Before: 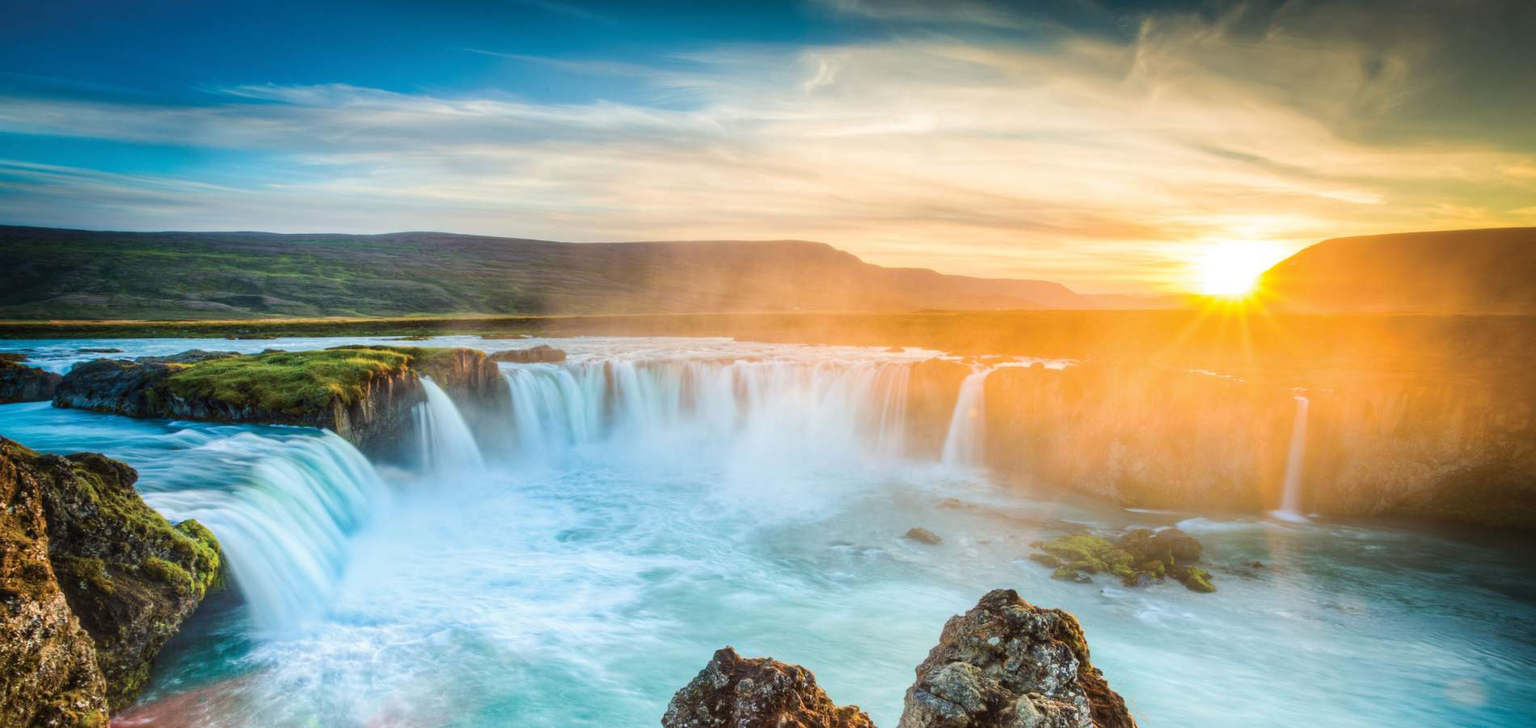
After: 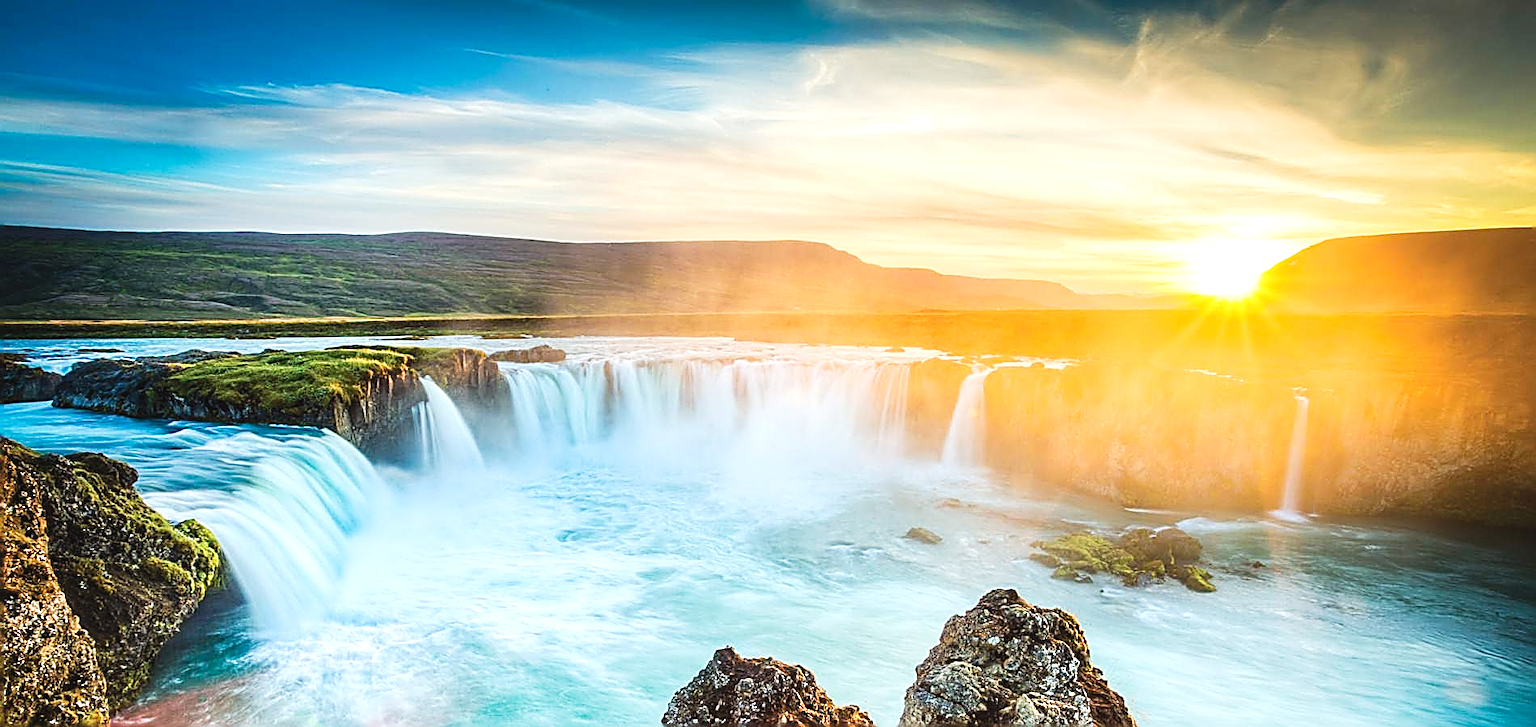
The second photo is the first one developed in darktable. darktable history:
tone equalizer: mask exposure compensation -0.505 EV
tone curve: curves: ch0 [(0, 0.036) (0.119, 0.115) (0.461, 0.479) (0.715, 0.767) (0.817, 0.865) (1, 0.998)]; ch1 [(0, 0) (0.377, 0.416) (0.44, 0.461) (0.487, 0.49) (0.514, 0.525) (0.538, 0.561) (0.67, 0.713) (1, 1)]; ch2 [(0, 0) (0.38, 0.405) (0.463, 0.445) (0.492, 0.486) (0.529, 0.533) (0.578, 0.59) (0.653, 0.698) (1, 1)], preserve colors none
exposure: exposure 0.351 EV, compensate highlight preservation false
sharpen: amount 1.994
